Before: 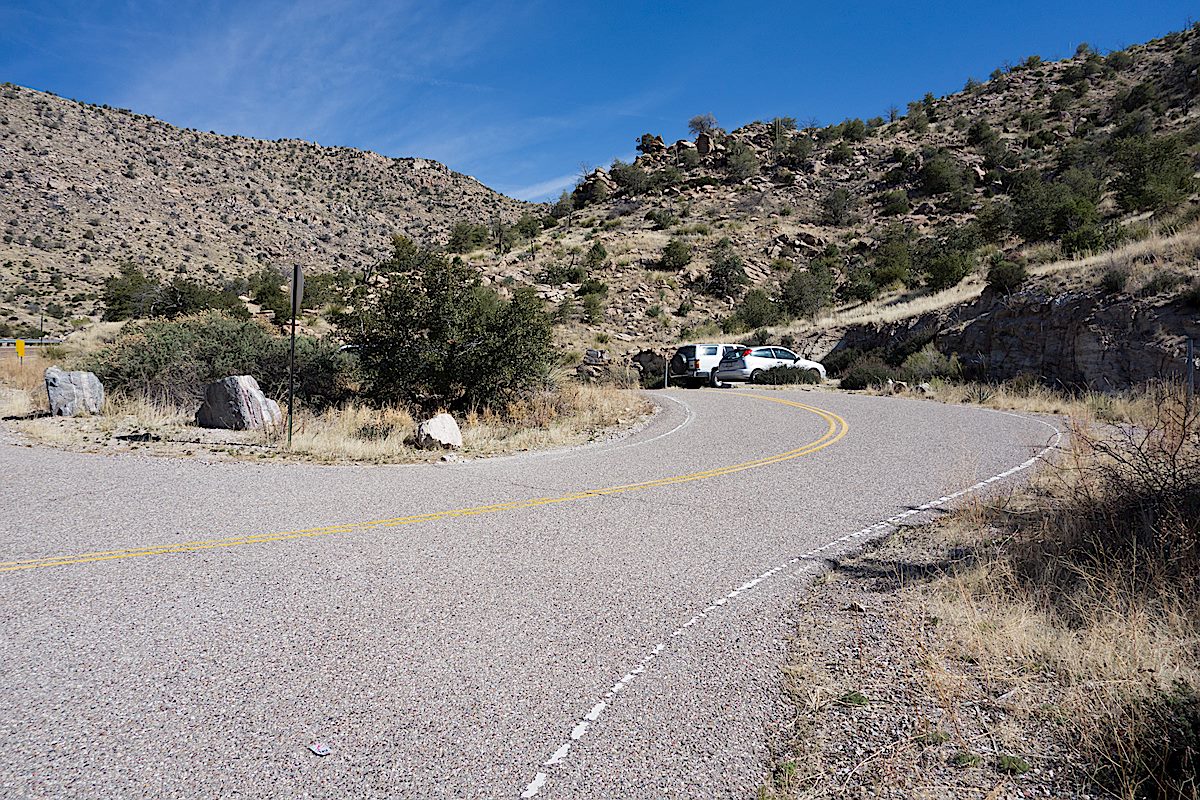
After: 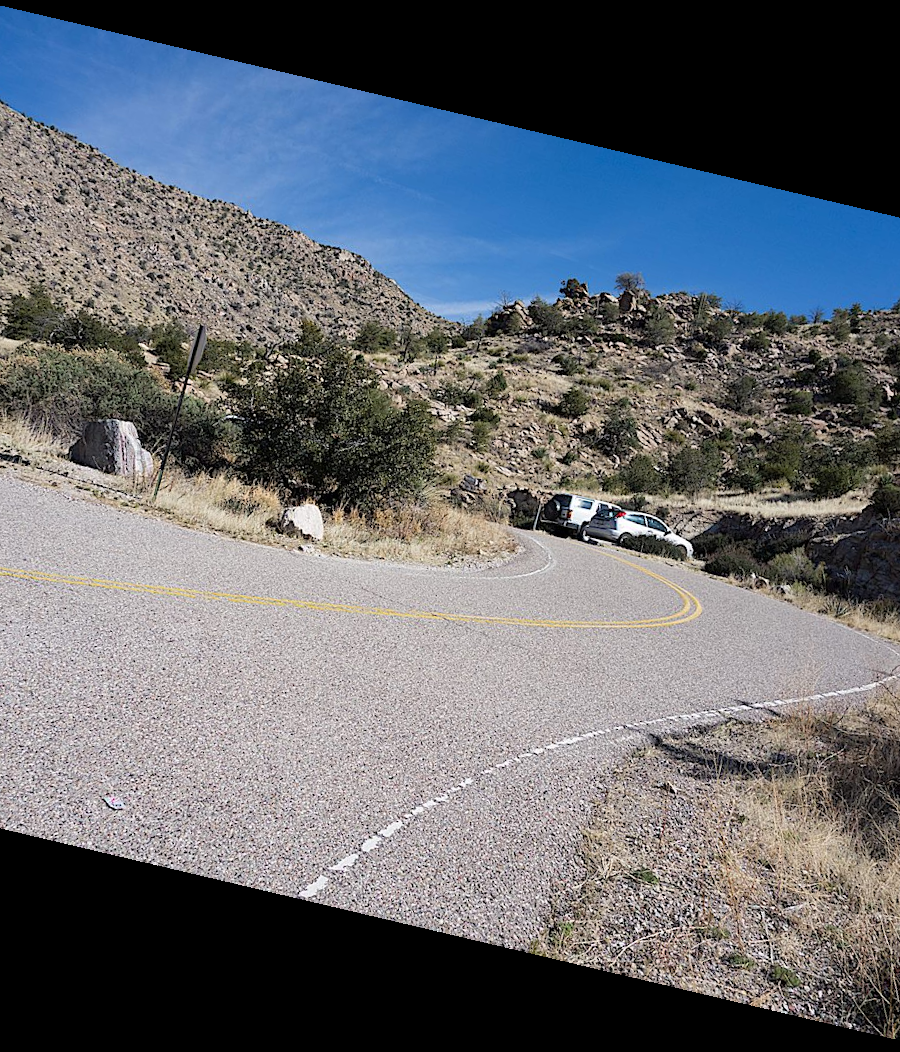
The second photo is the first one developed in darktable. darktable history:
rotate and perspective: rotation 13.27°, automatic cropping off
crop and rotate: left 15.546%, right 17.787%
